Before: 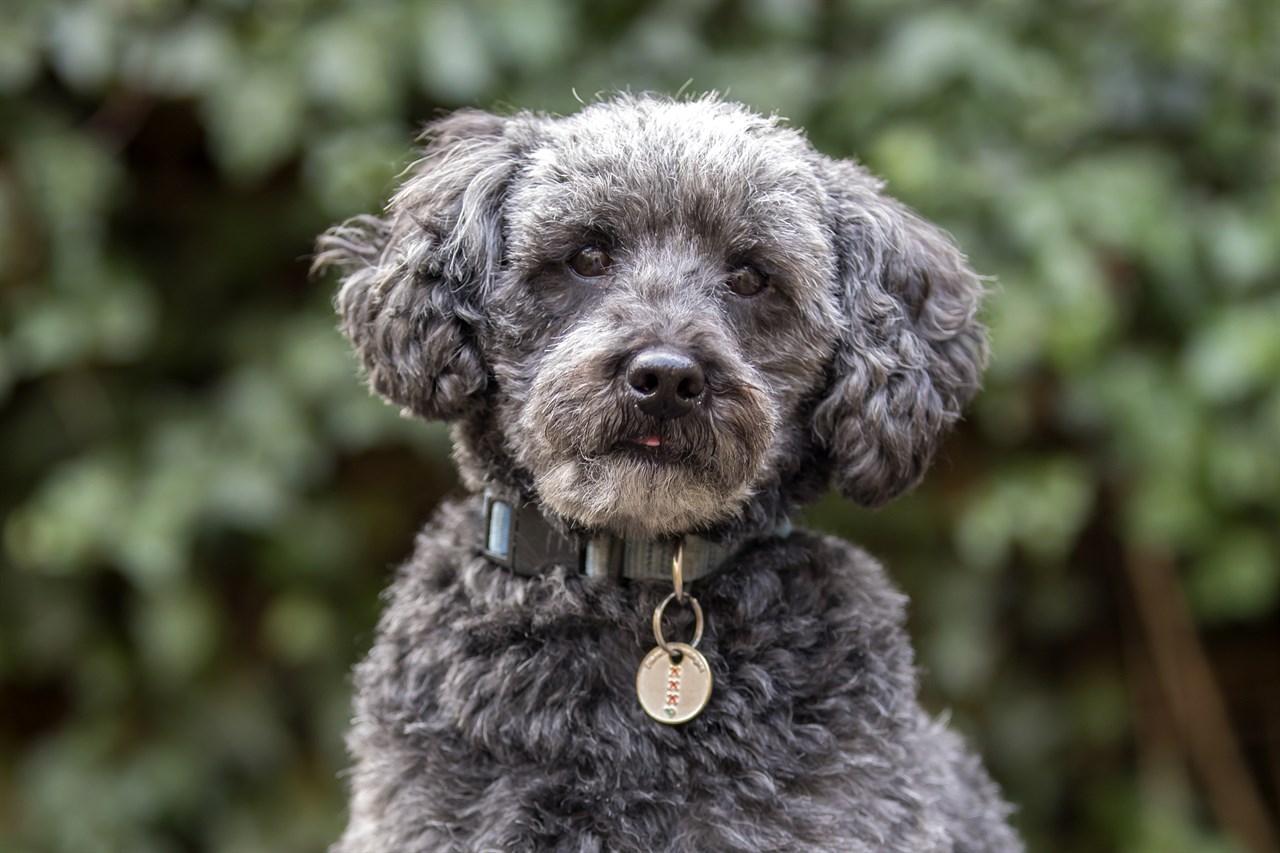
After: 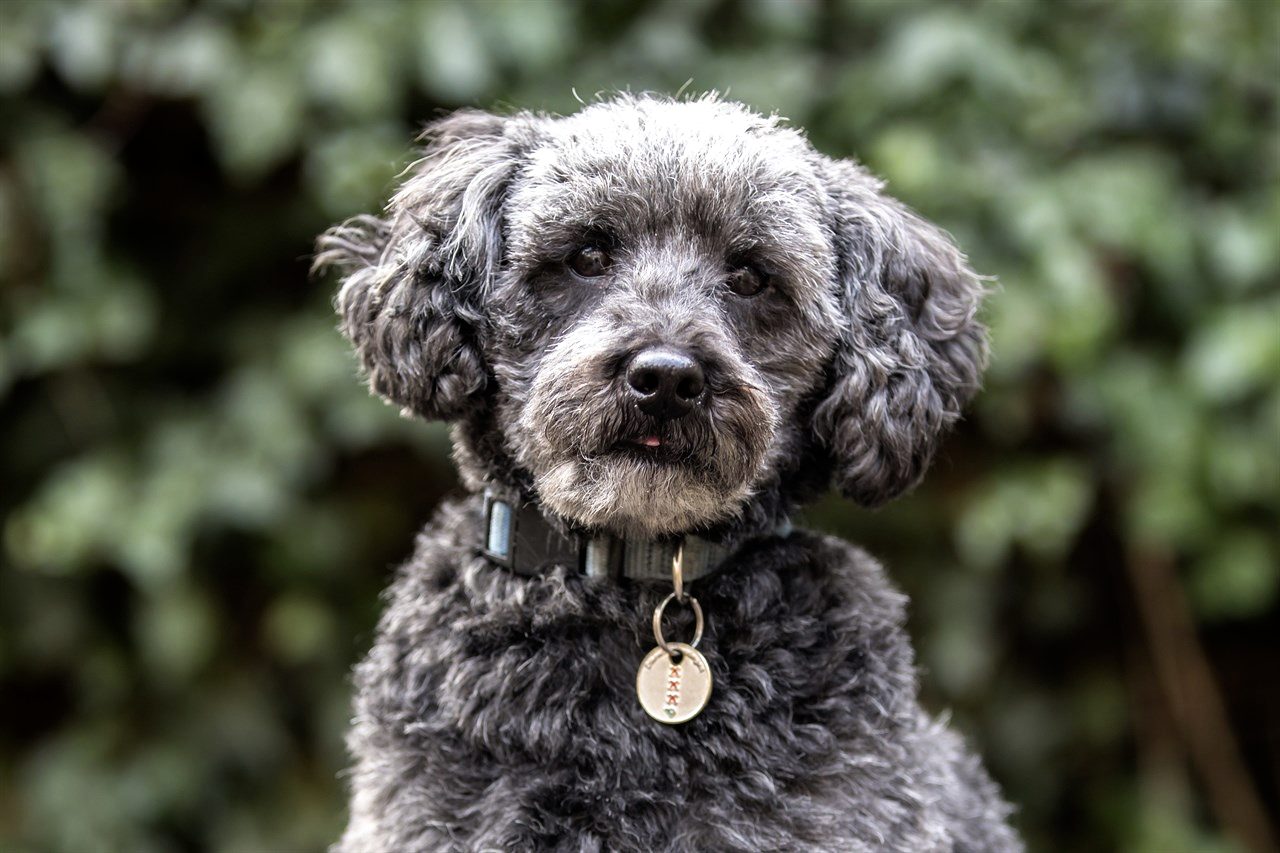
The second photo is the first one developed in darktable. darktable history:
filmic rgb: black relative exposure -9.11 EV, white relative exposure 2.31 EV, hardness 7.46
